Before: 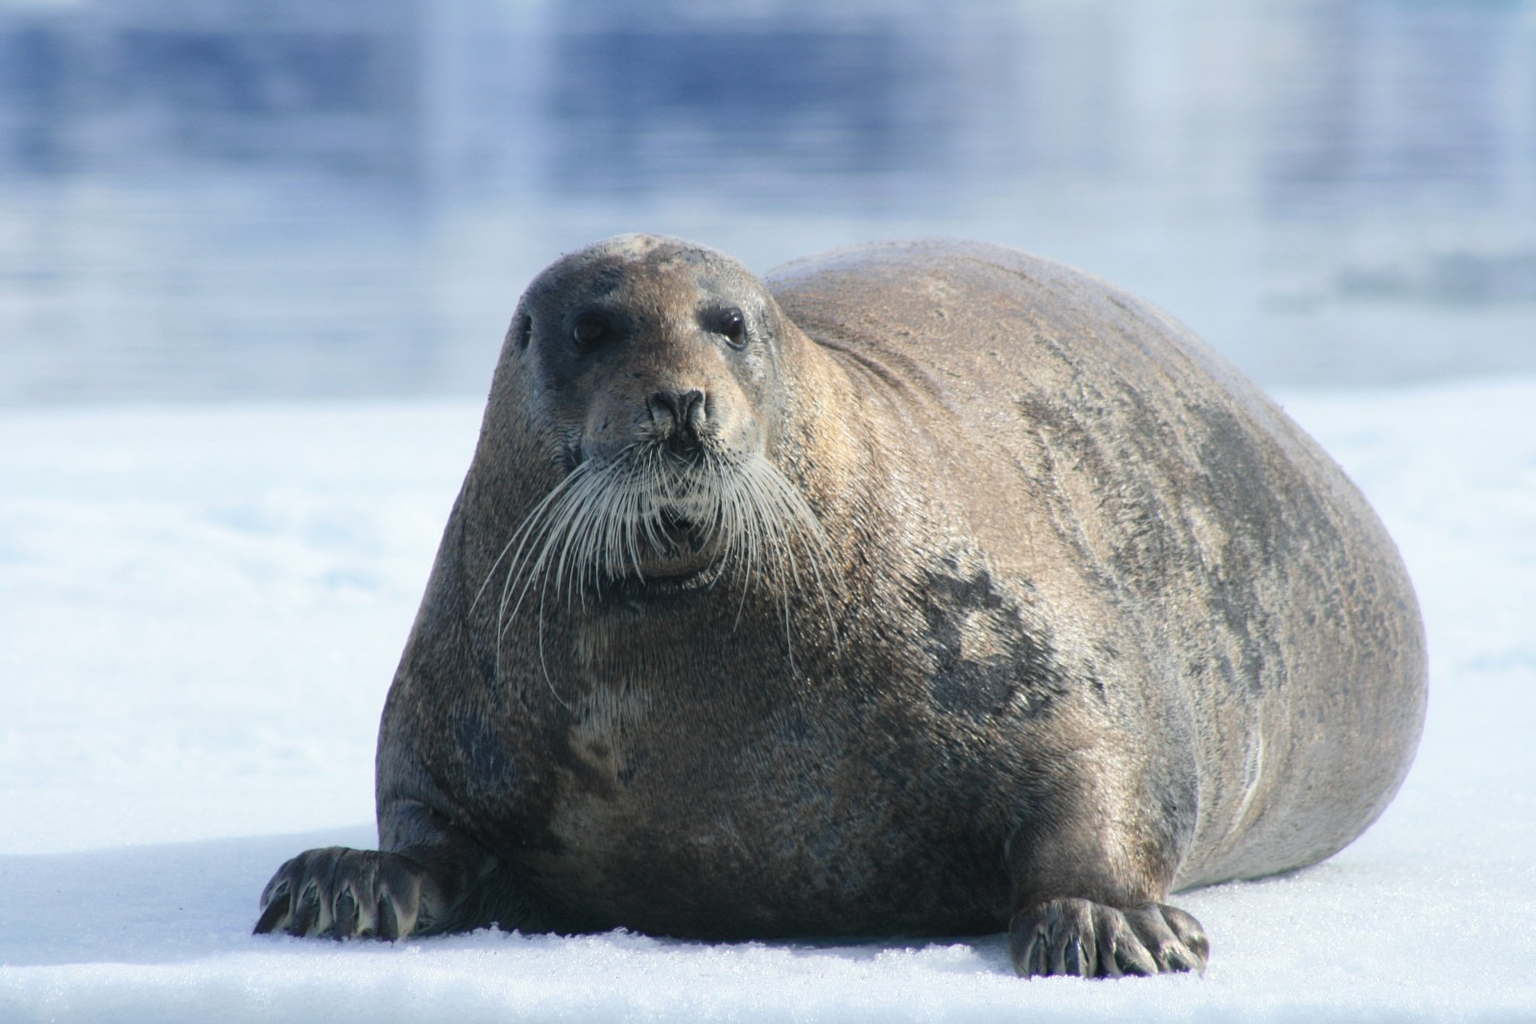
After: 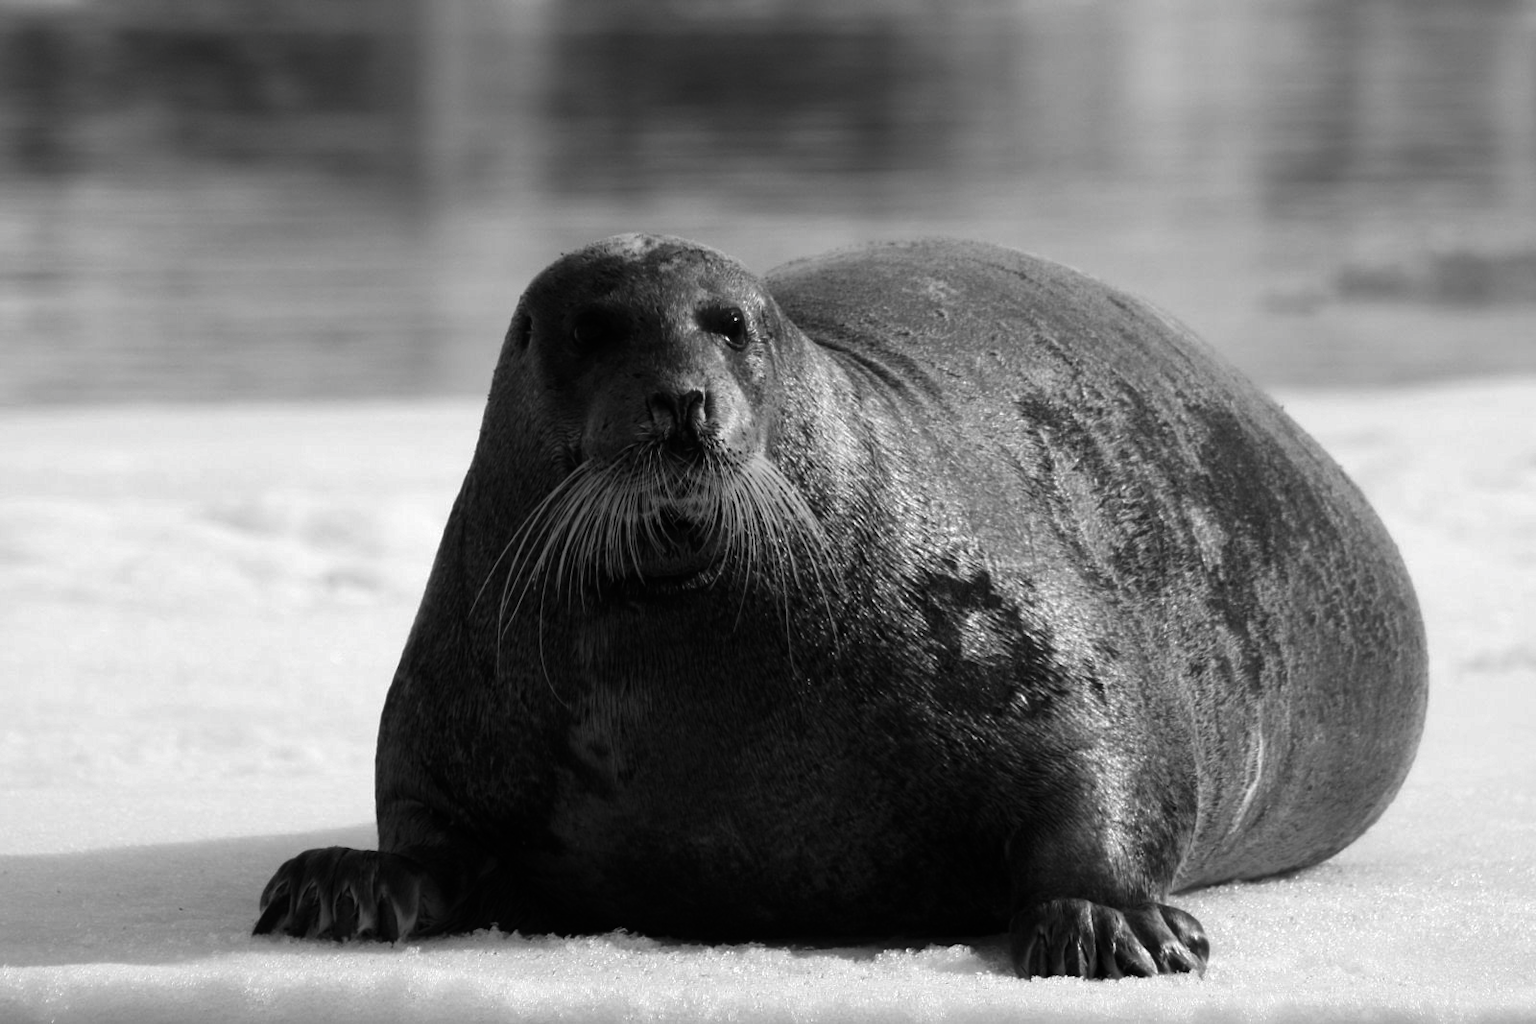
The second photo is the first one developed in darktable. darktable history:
contrast brightness saturation: contrast -0.039, brightness -0.598, saturation -0.996
exposure: black level correction 0.001, exposure 0.138 EV, compensate highlight preservation false
